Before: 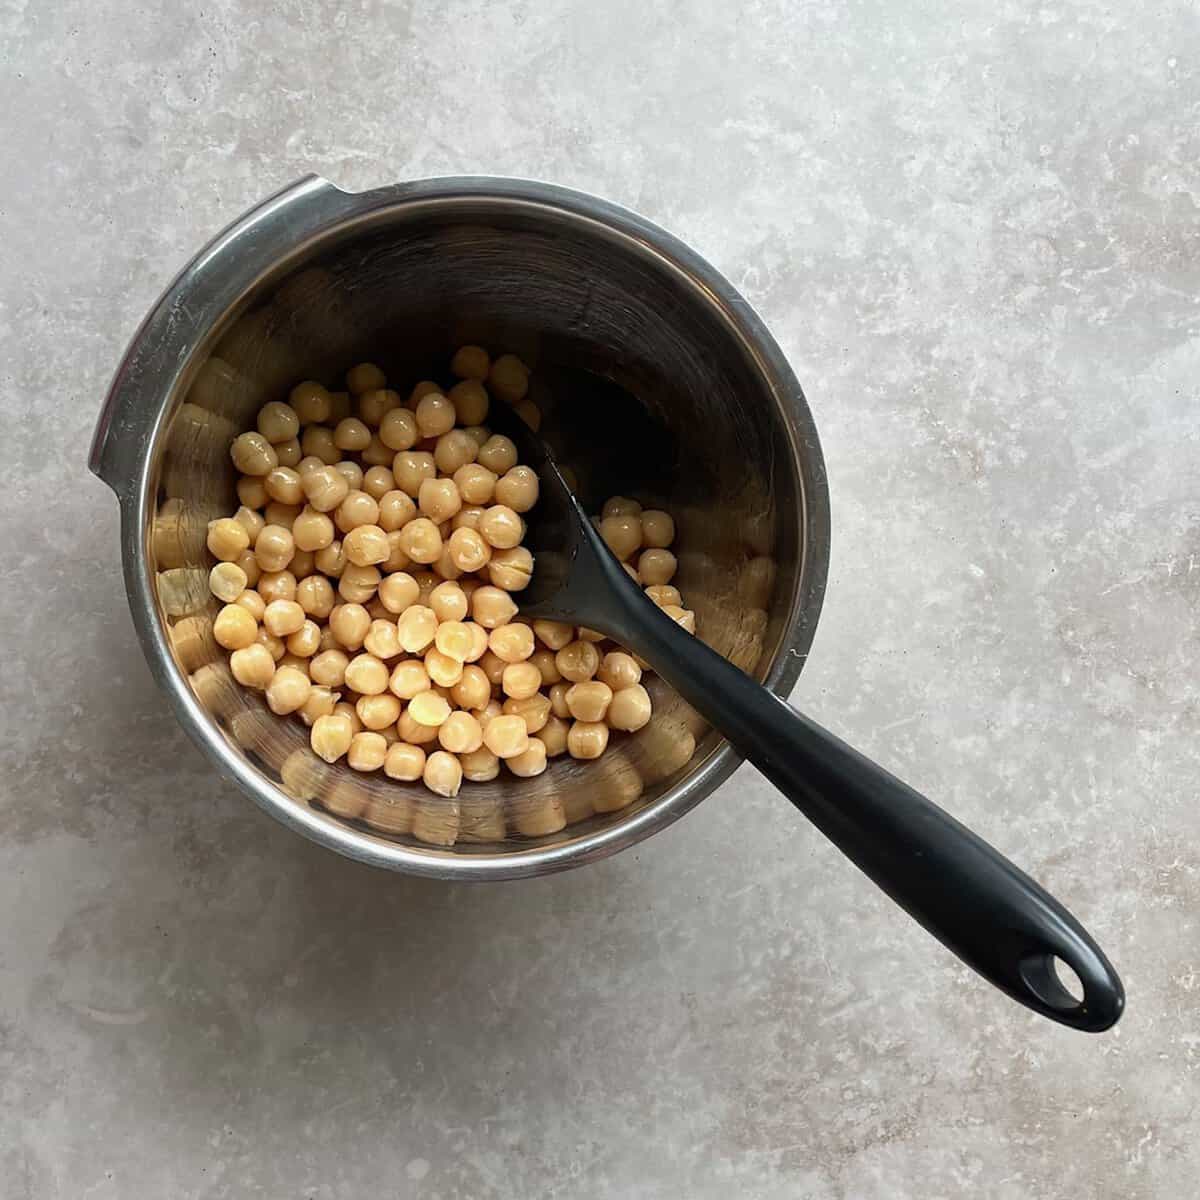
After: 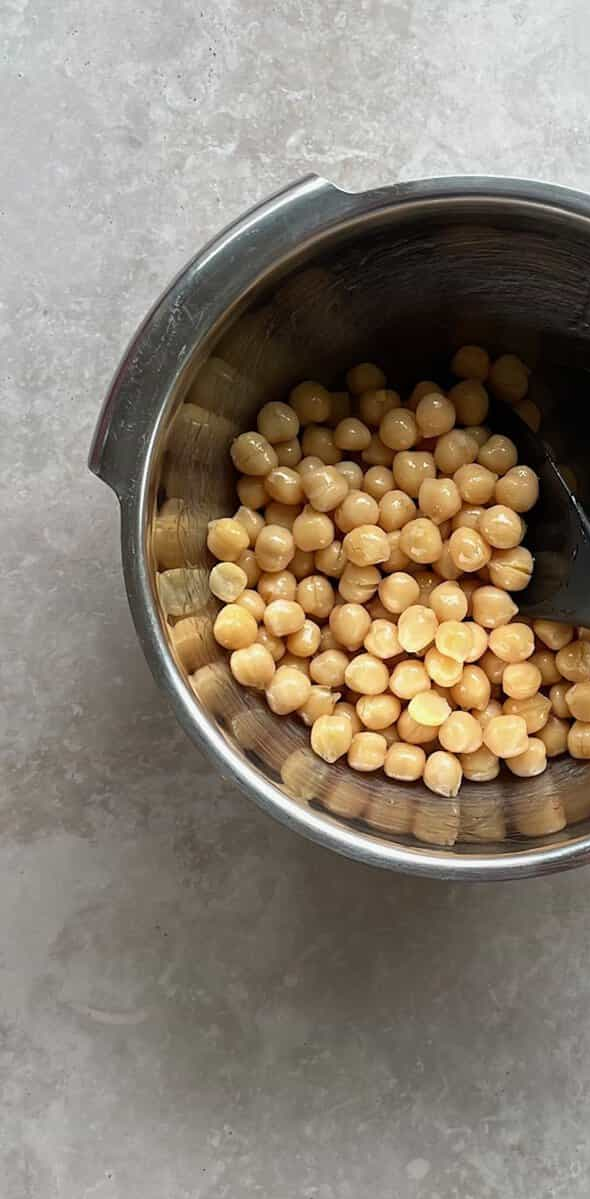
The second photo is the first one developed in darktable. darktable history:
crop and rotate: left 0.045%, top 0%, right 50.705%
